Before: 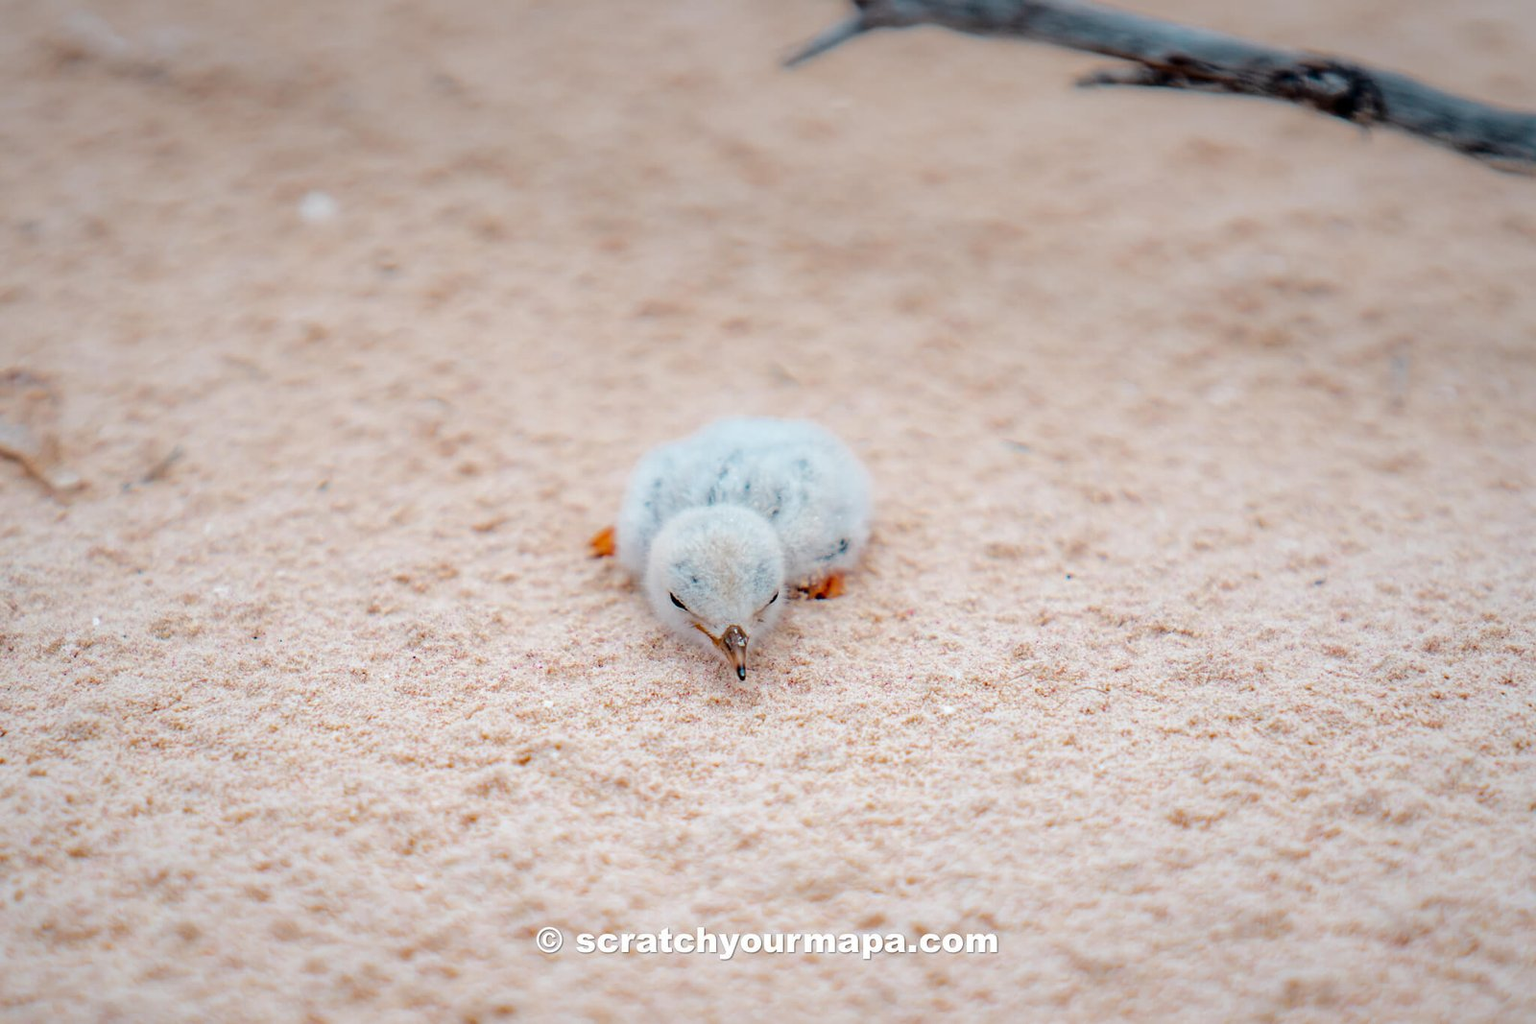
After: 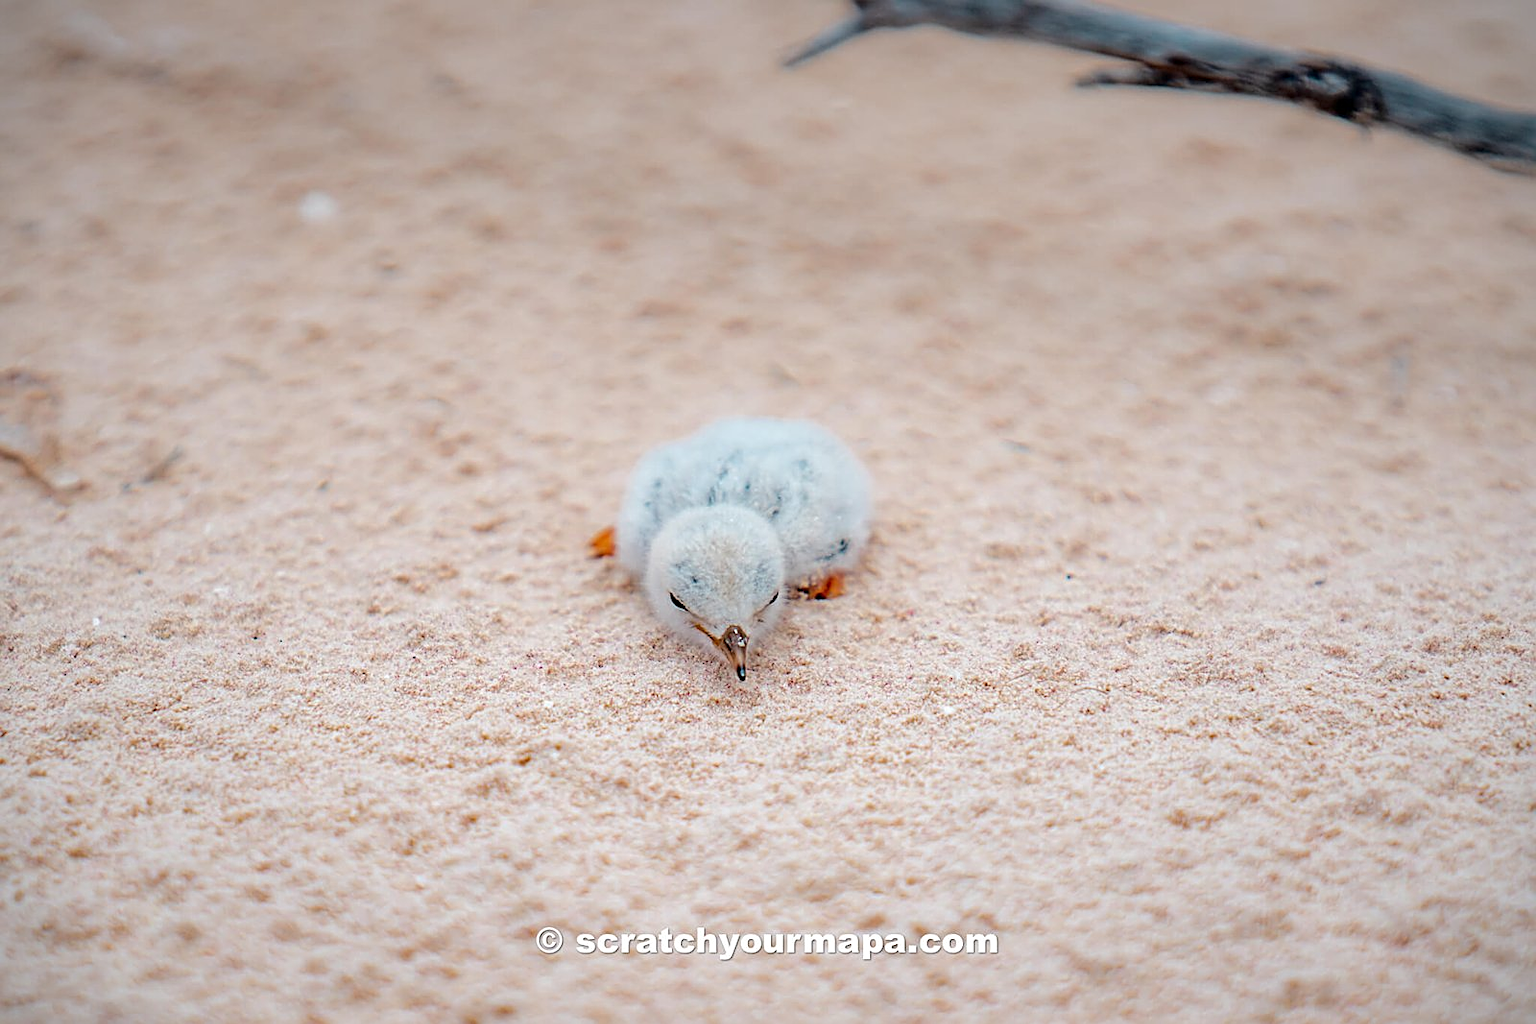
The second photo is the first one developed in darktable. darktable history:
contrast equalizer: octaves 7, y [[0.5, 0.5, 0.5, 0.539, 0.64, 0.611], [0.5 ×6], [0.5 ×6], [0 ×6], [0 ×6]], mix 0.167
vignetting: fall-off start 99.15%
sharpen: on, module defaults
